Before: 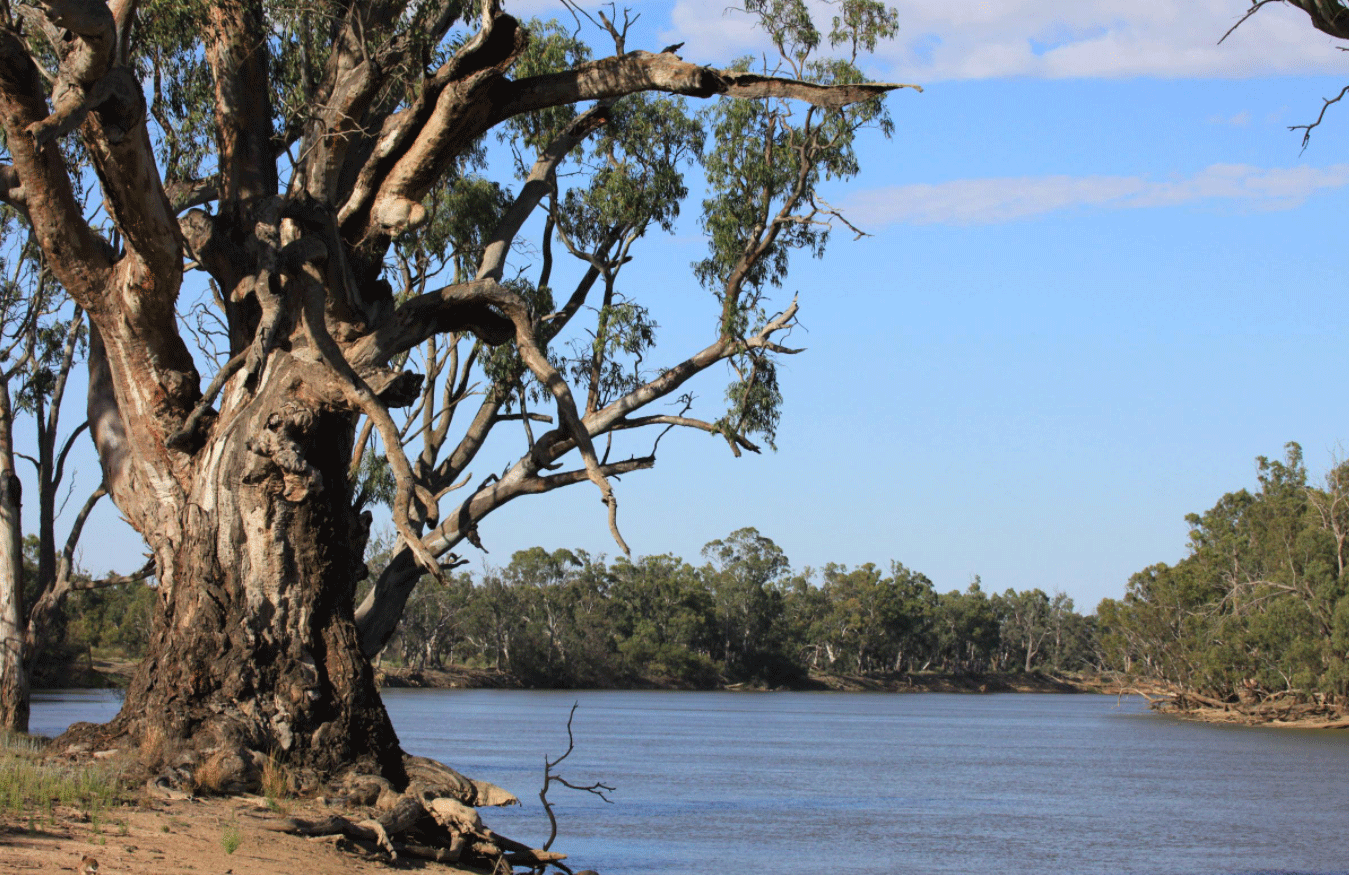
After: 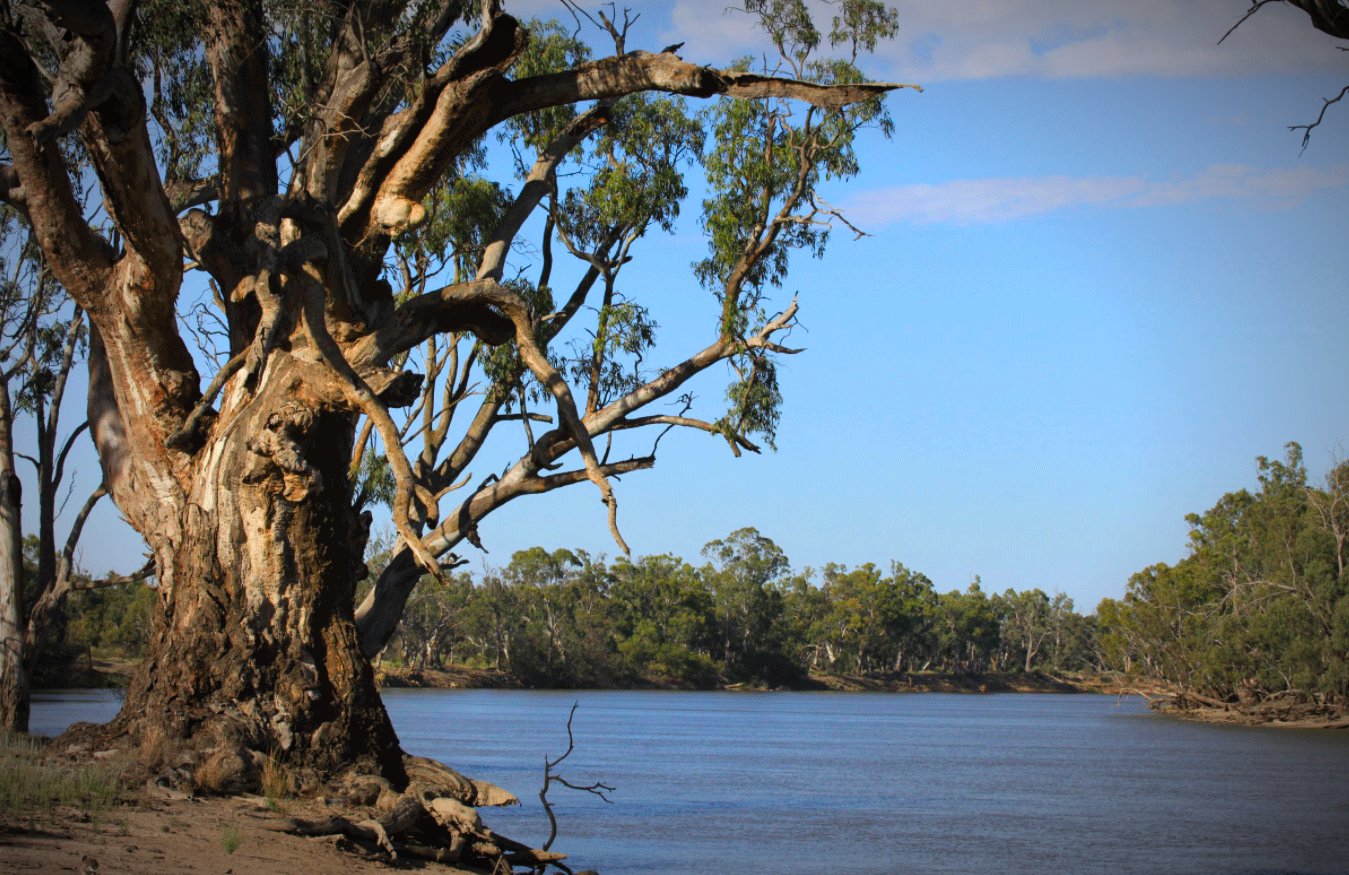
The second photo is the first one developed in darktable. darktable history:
velvia: strength 32%, mid-tones bias 0.2
vignetting: fall-off start 67.5%, fall-off radius 67.23%, brightness -0.813, automatic ratio true
